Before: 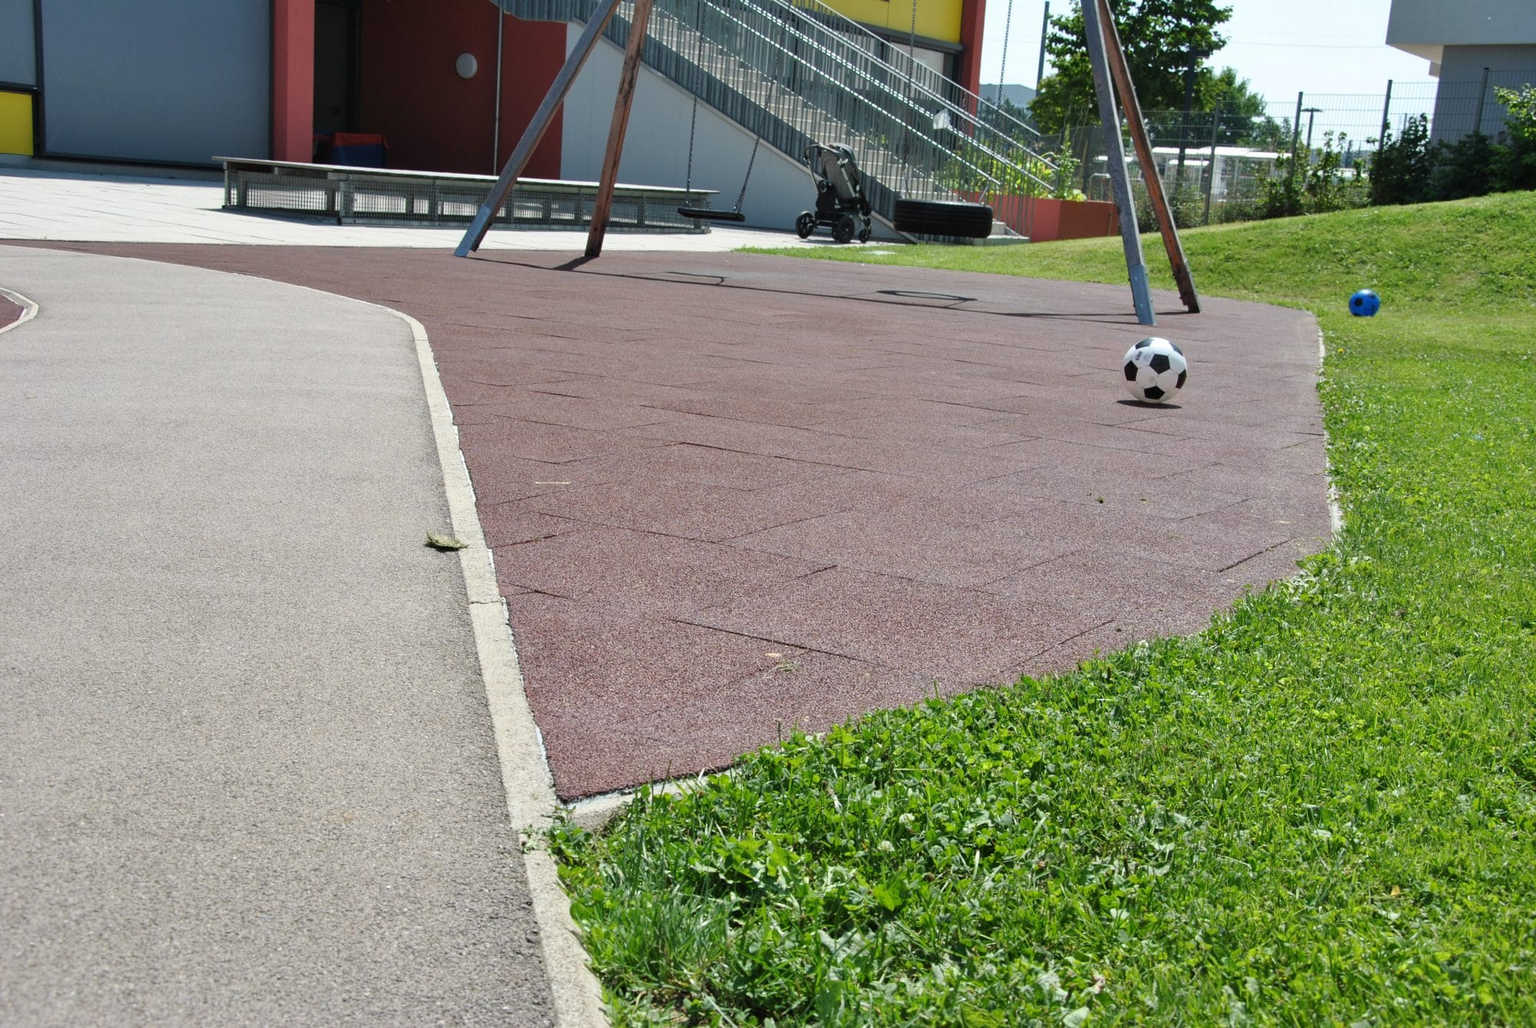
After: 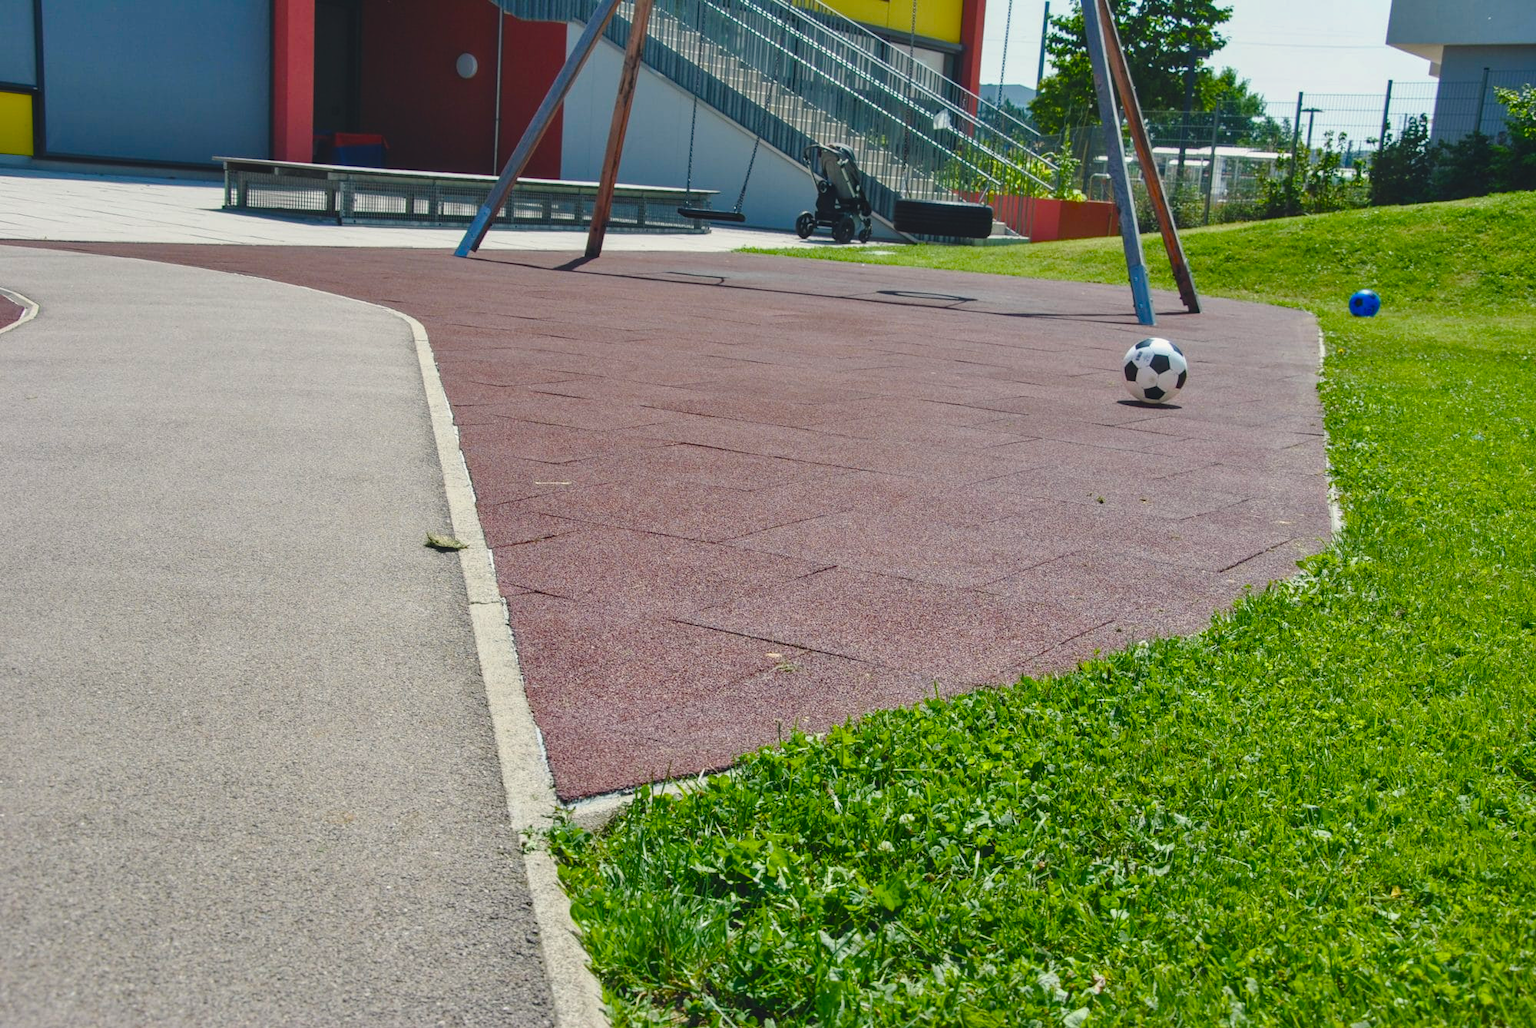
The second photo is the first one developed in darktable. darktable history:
local contrast: on, module defaults
color balance rgb: perceptual saturation grading › global saturation 20%, perceptual saturation grading › highlights -25.173%, perceptual saturation grading › shadows 49.57%, perceptual brilliance grading › global brilliance 1.927%, perceptual brilliance grading › highlights -3.714%, global vibrance 34.57%
tone equalizer: edges refinement/feathering 500, mask exposure compensation -1.57 EV, preserve details no
color correction: highlights a* 0.21, highlights b* 2.68, shadows a* -0.982, shadows b* -4.16
exposure: black level correction -0.013, exposure -0.19 EV, compensate exposure bias true, compensate highlight preservation false
